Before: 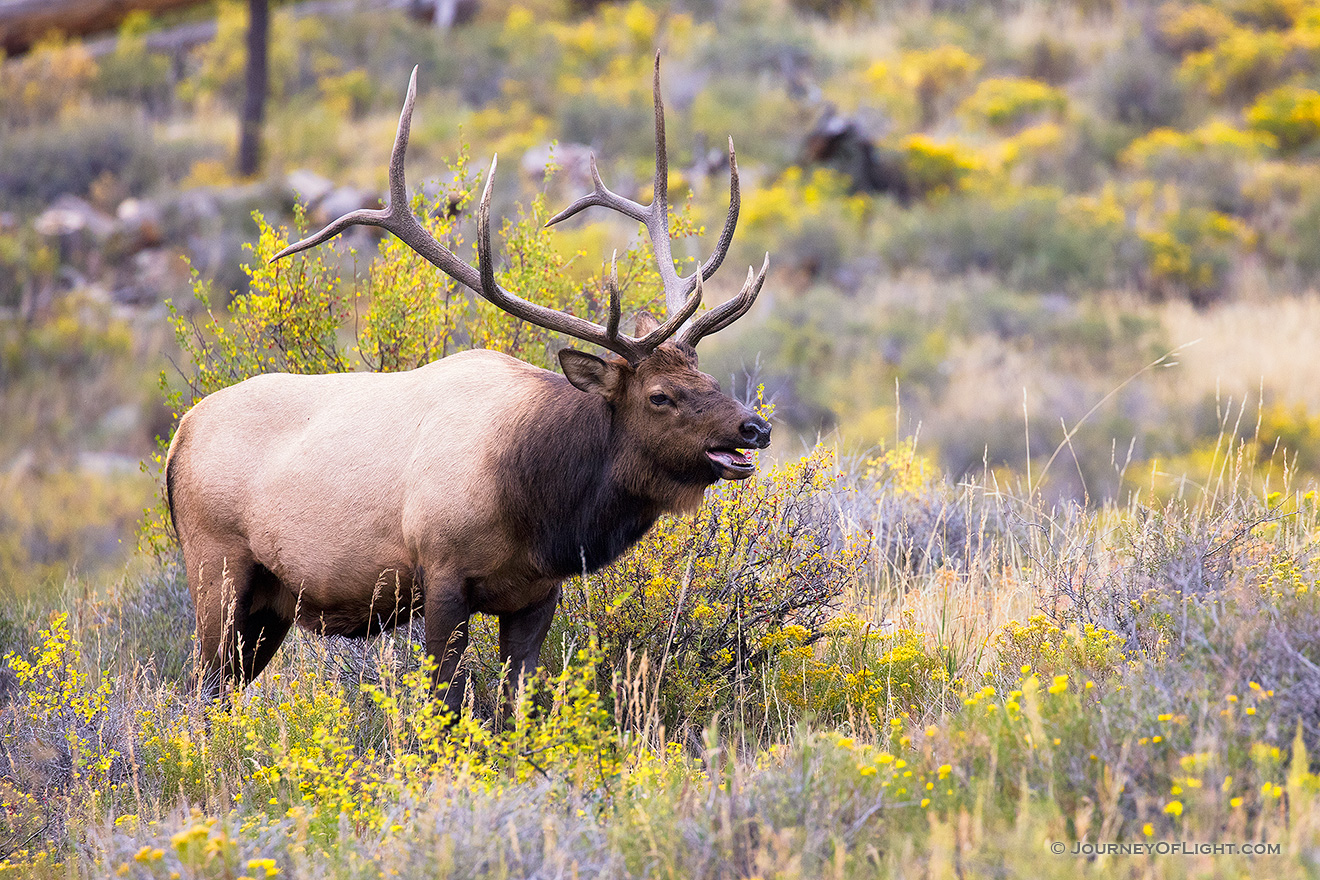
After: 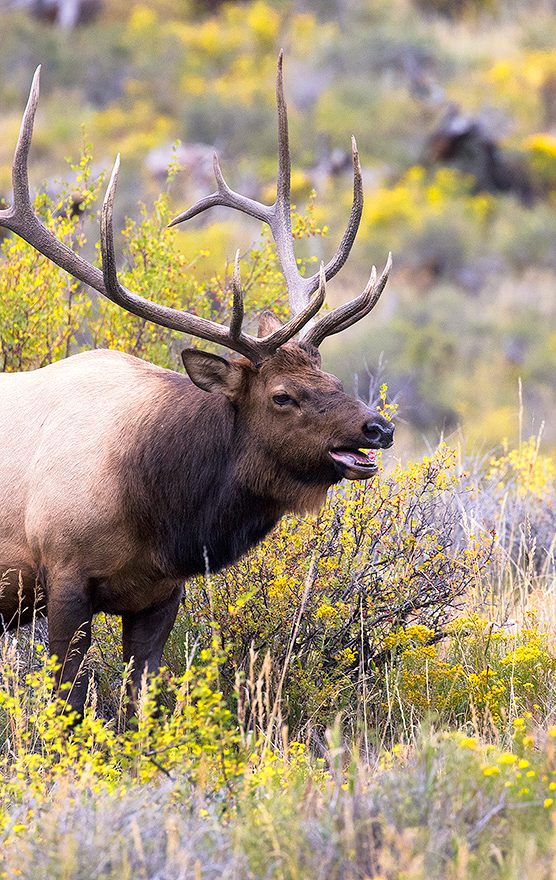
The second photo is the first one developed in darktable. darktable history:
crop: left 28.583%, right 29.231%
exposure: exposure 0.127 EV, compensate highlight preservation false
